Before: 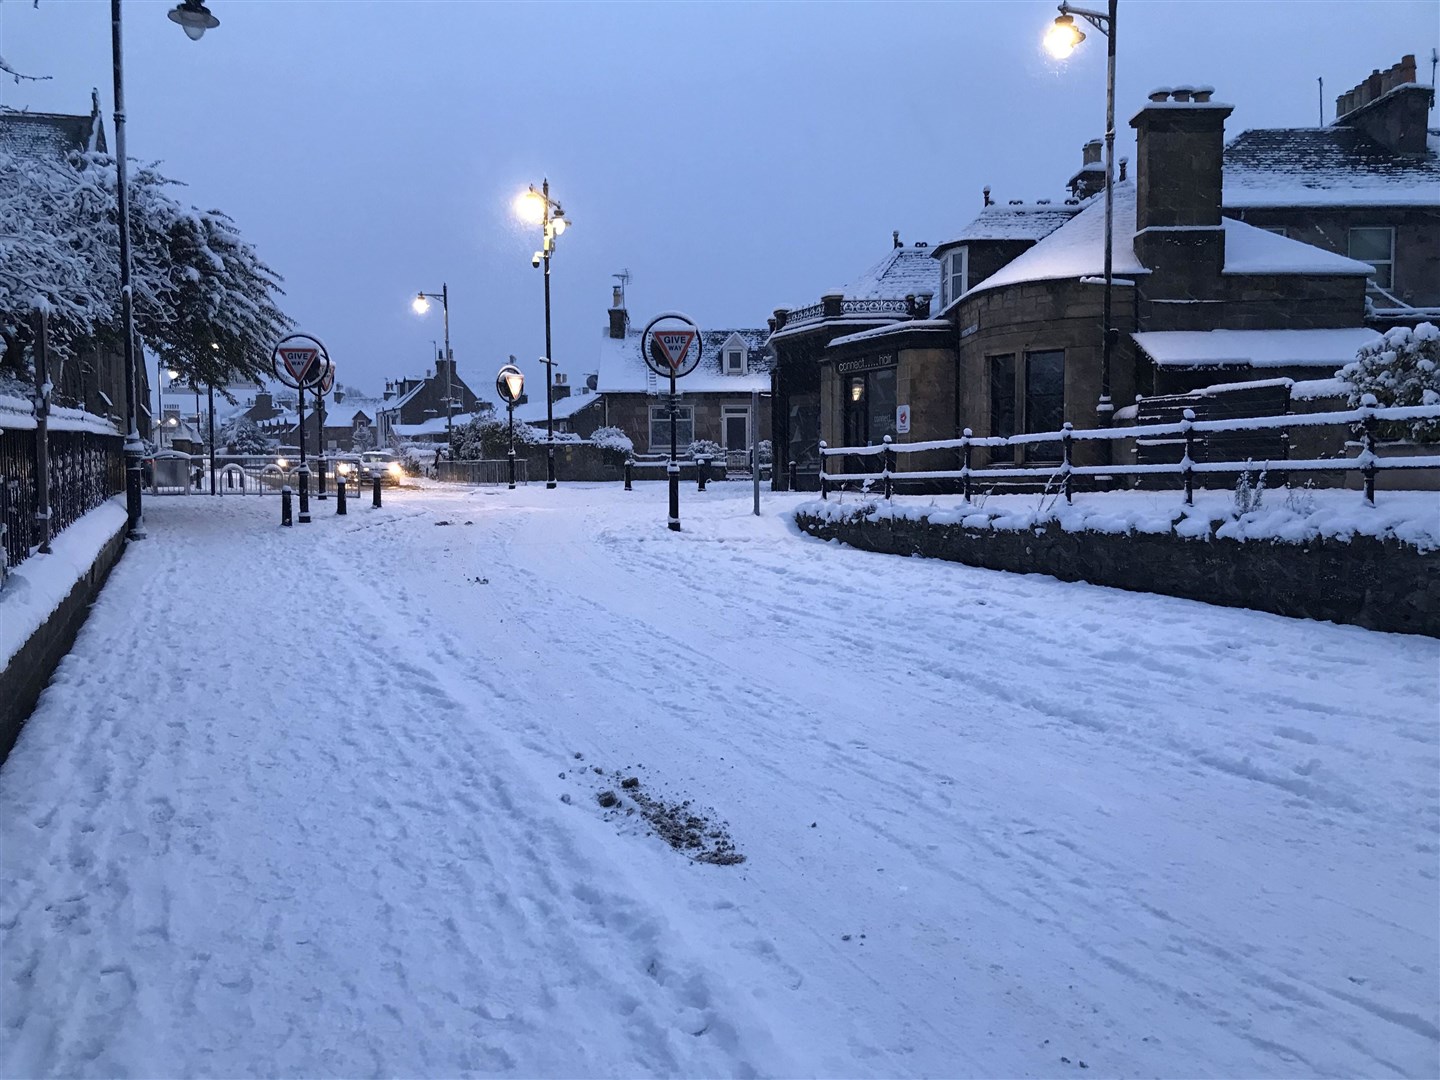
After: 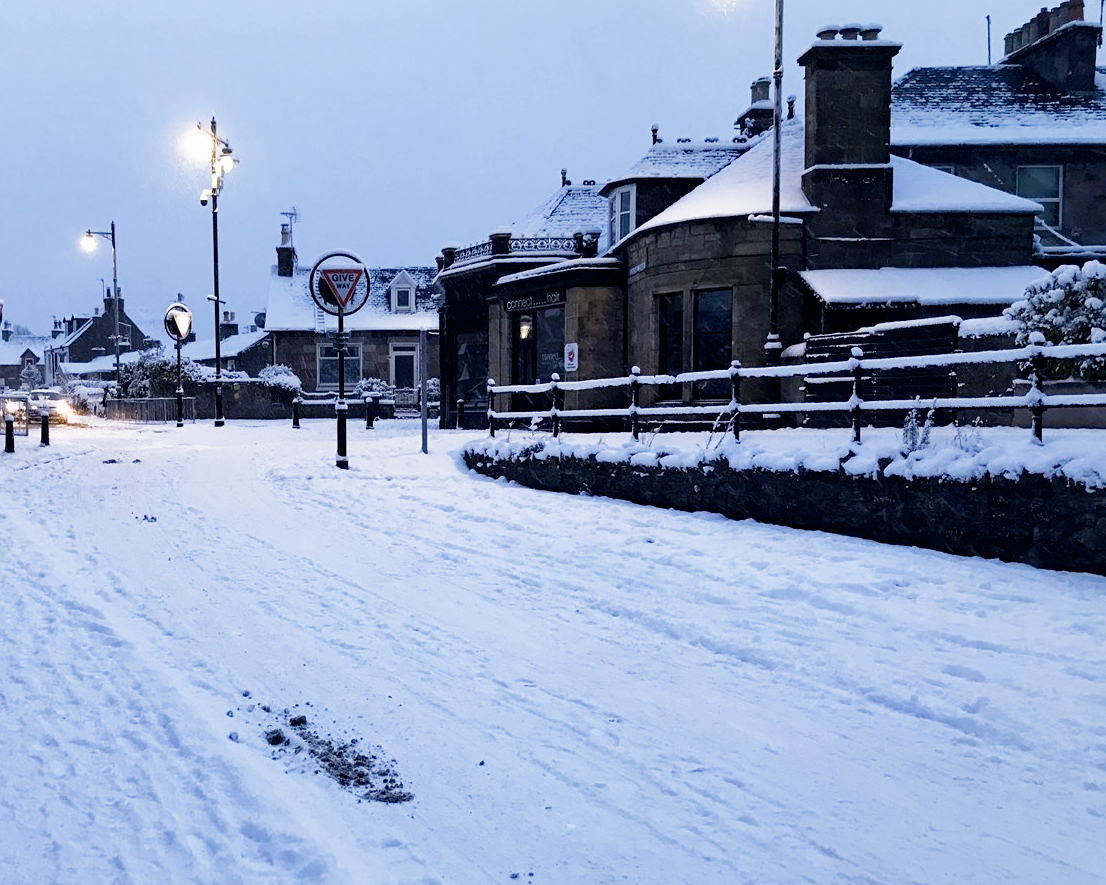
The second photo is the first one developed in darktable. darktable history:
crop: left 23.095%, top 5.827%, bottom 11.854%
filmic rgb: middle gray luminance 12.74%, black relative exposure -10.13 EV, white relative exposure 3.47 EV, threshold 6 EV, target black luminance 0%, hardness 5.74, latitude 44.69%, contrast 1.221, highlights saturation mix 5%, shadows ↔ highlights balance 26.78%, add noise in highlights 0, preserve chrominance no, color science v3 (2019), use custom middle-gray values true, iterations of high-quality reconstruction 0, contrast in highlights soft, enable highlight reconstruction true
